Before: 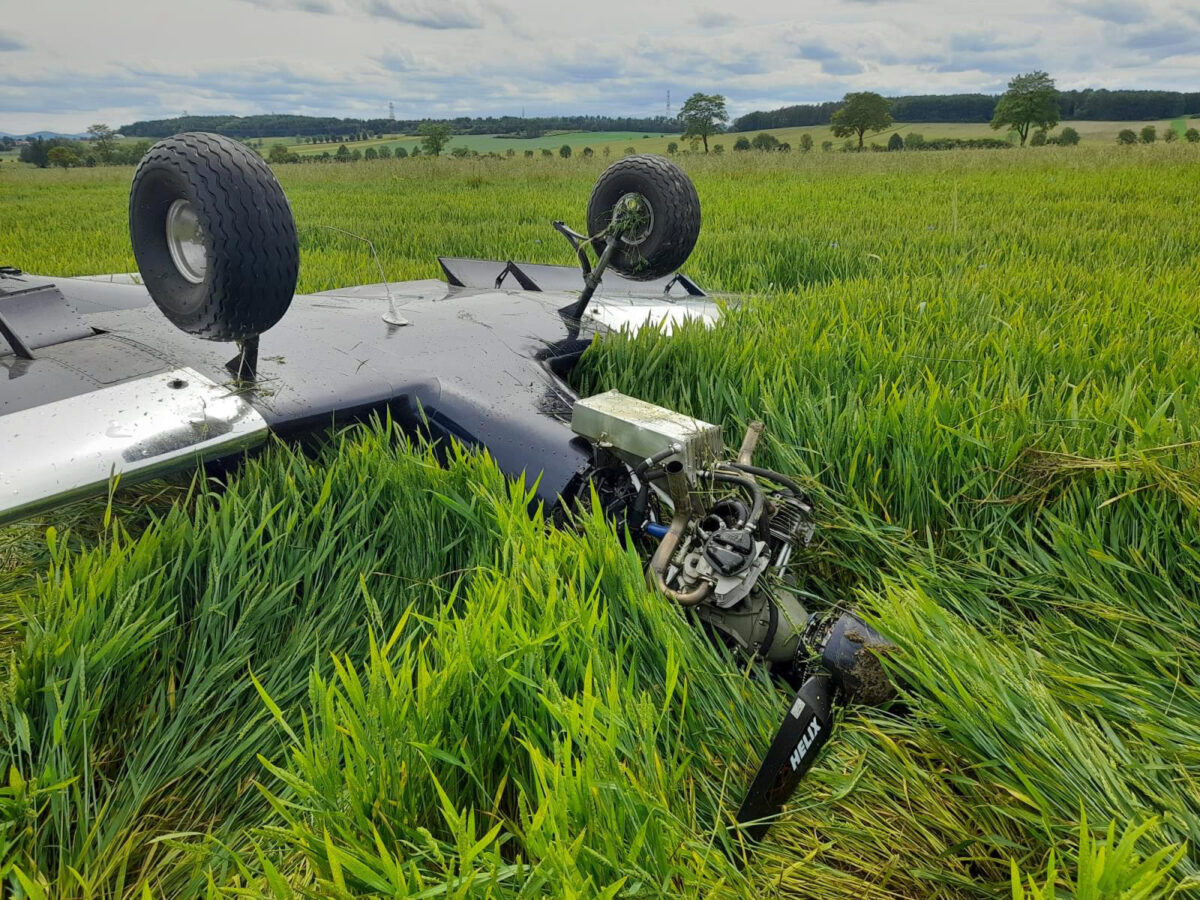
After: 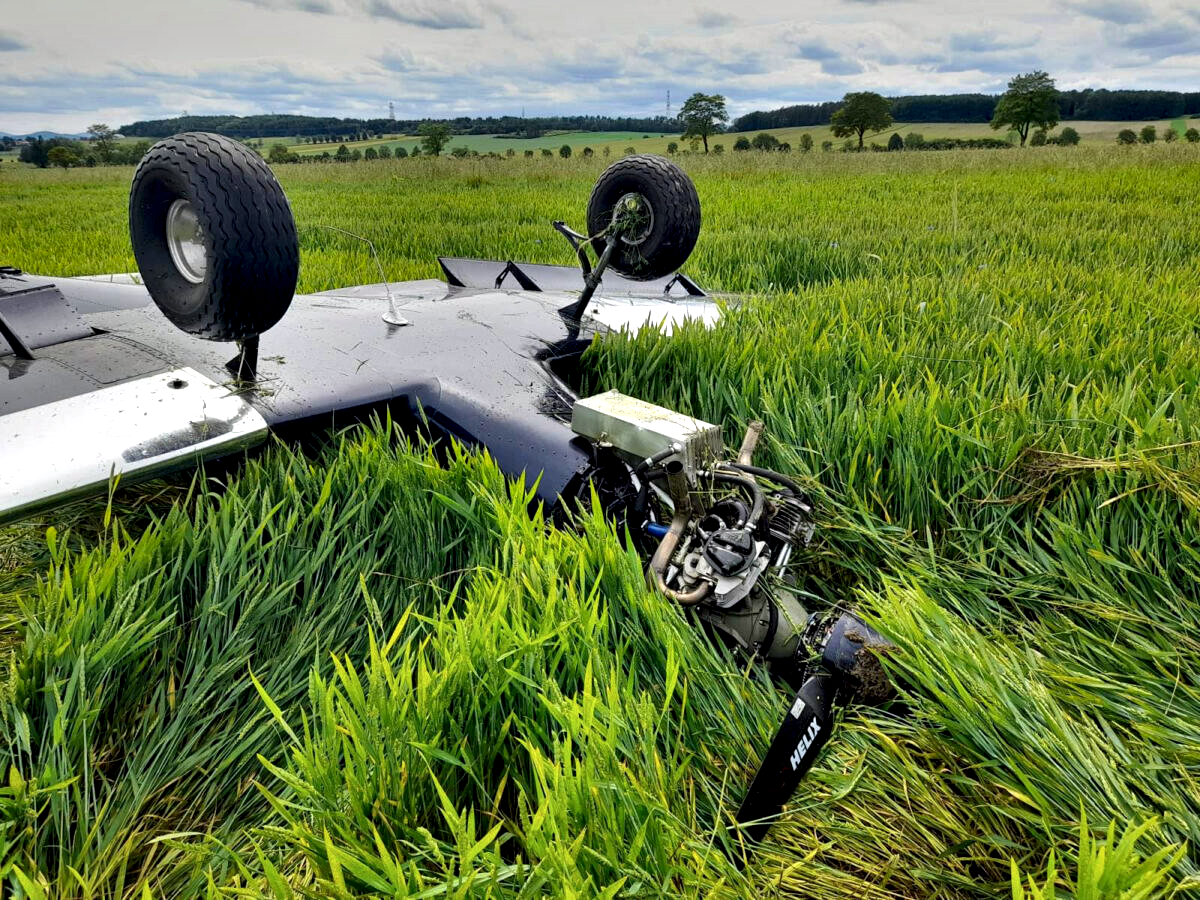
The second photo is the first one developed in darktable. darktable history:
exposure: compensate highlight preservation false
contrast equalizer: octaves 7, y [[0.6 ×6], [0.55 ×6], [0 ×6], [0 ×6], [0 ×6]]
